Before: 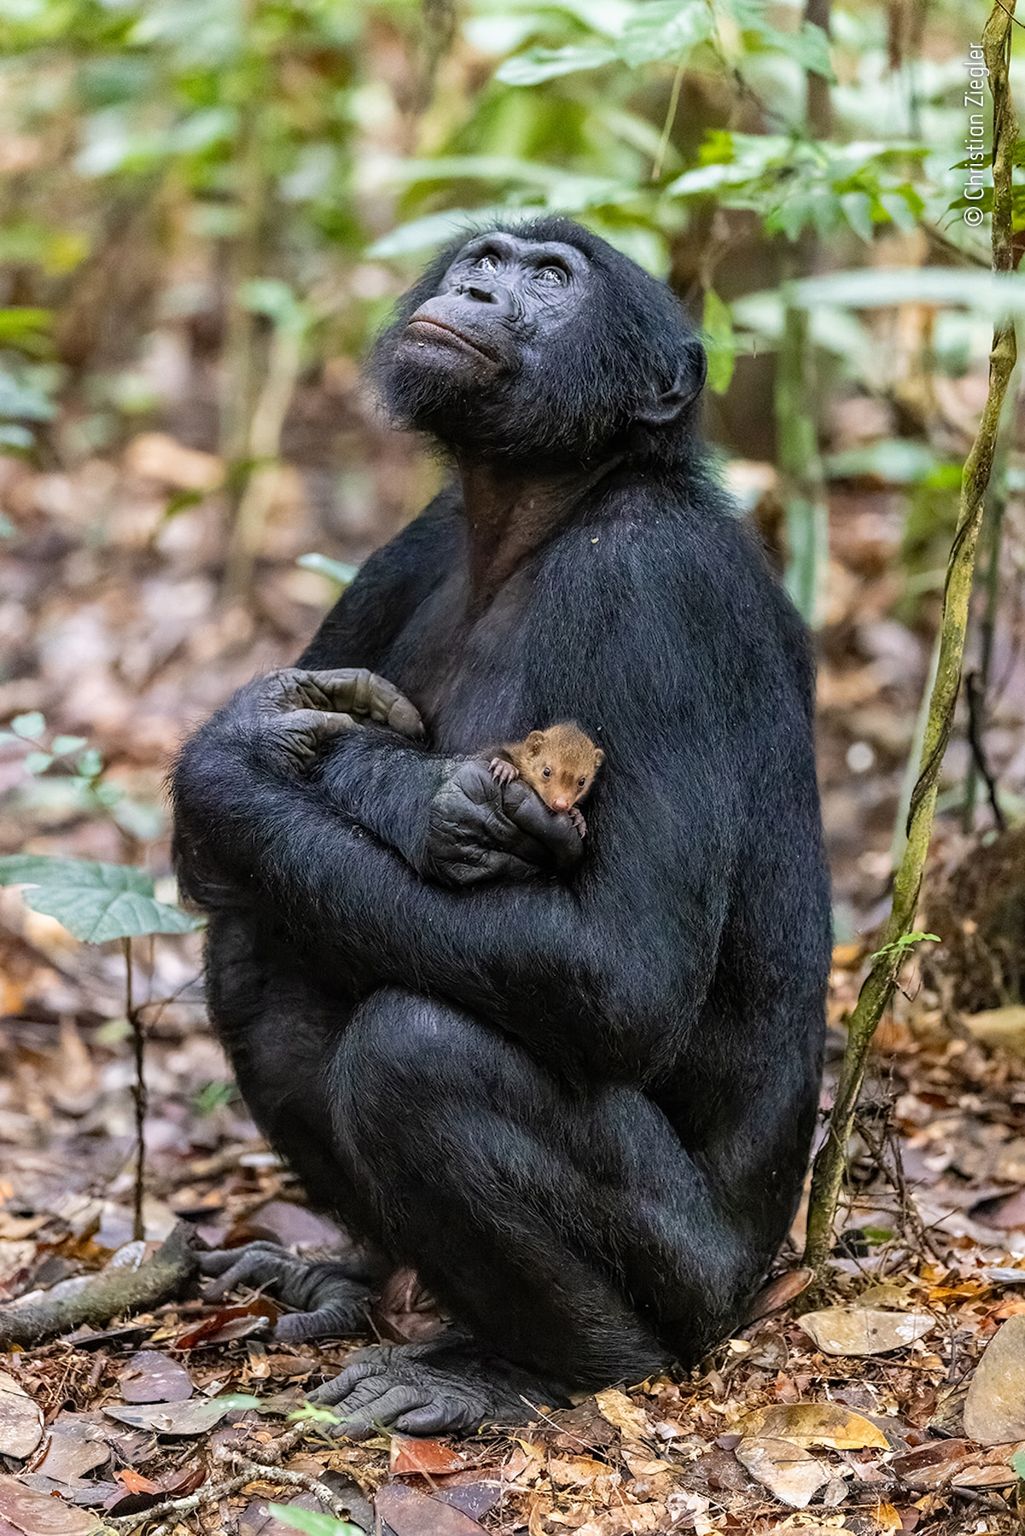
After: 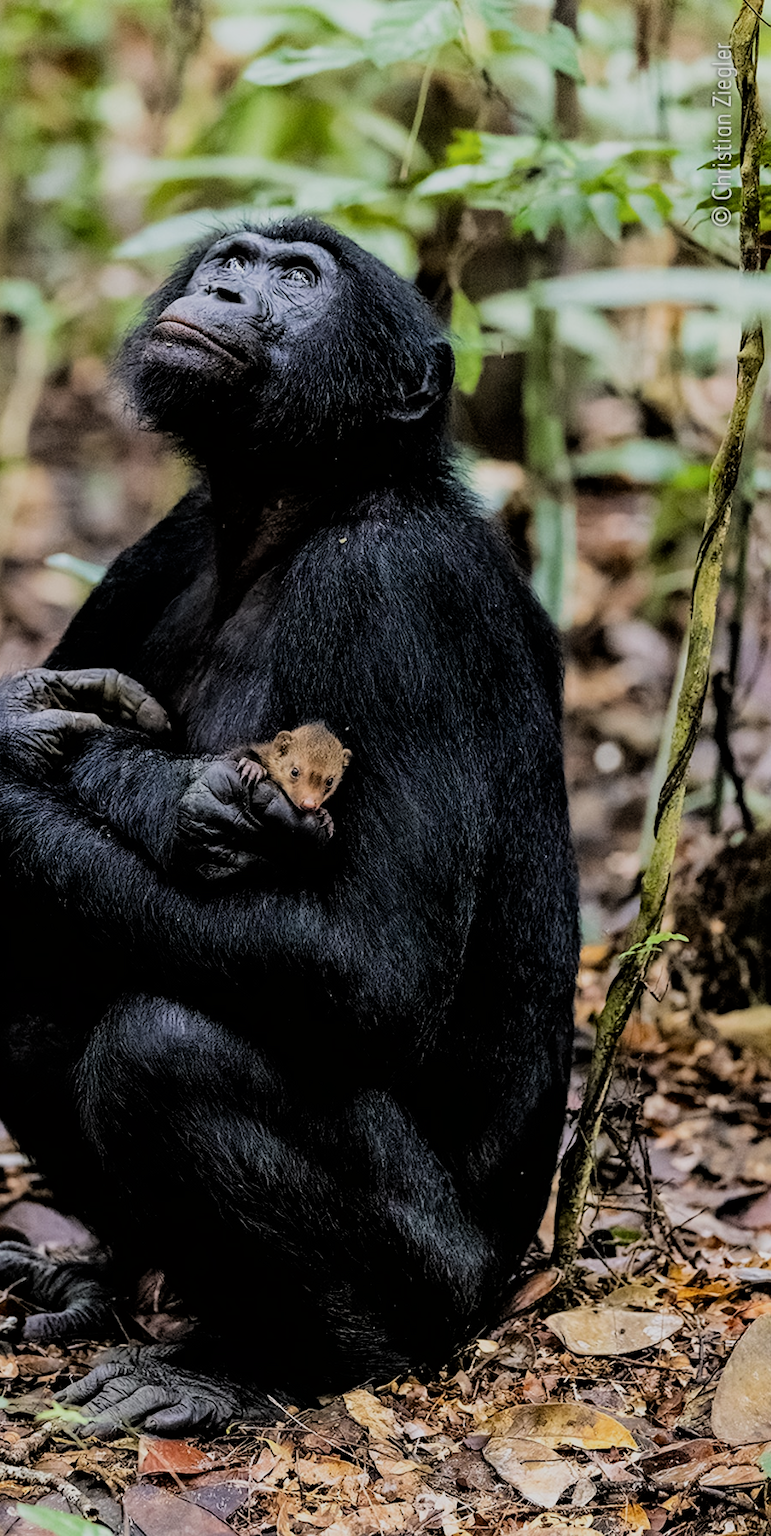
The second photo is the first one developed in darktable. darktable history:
crop and rotate: left 24.6%
white balance: emerald 1
filmic rgb: black relative exposure -5 EV, hardness 2.88, contrast 1.3, highlights saturation mix -10%
rgb curve: curves: ch0 [(0, 0) (0.136, 0.078) (0.262, 0.245) (0.414, 0.42) (1, 1)], compensate middle gray true, preserve colors basic power
exposure: exposure -0.36 EV, compensate highlight preservation false
